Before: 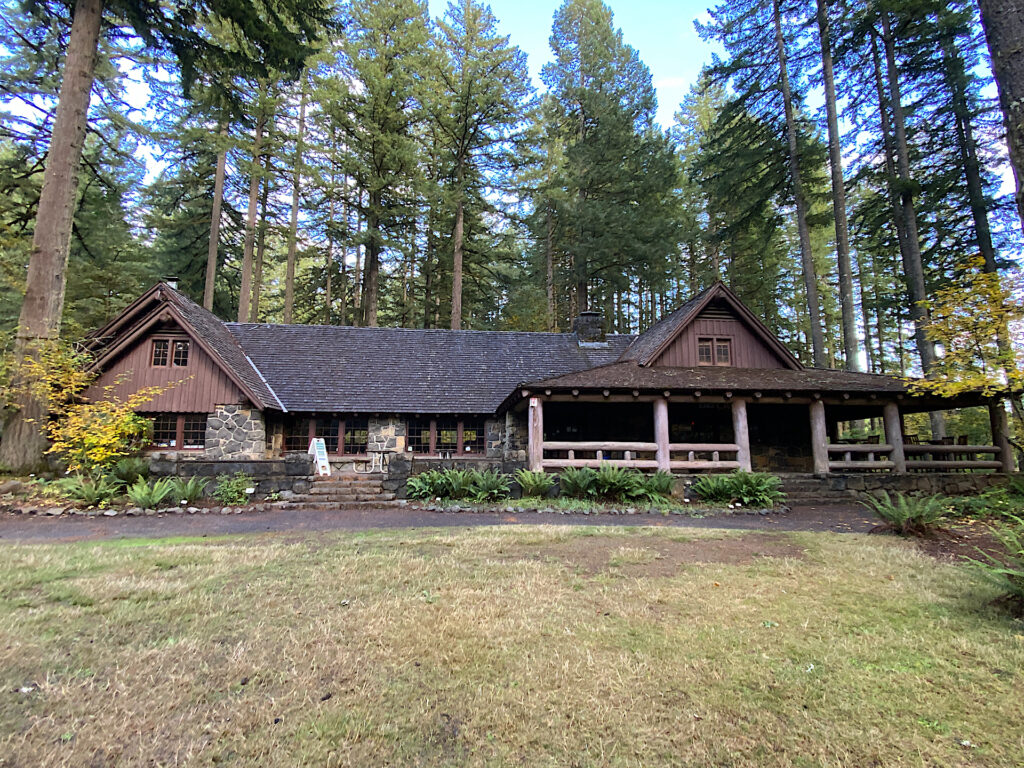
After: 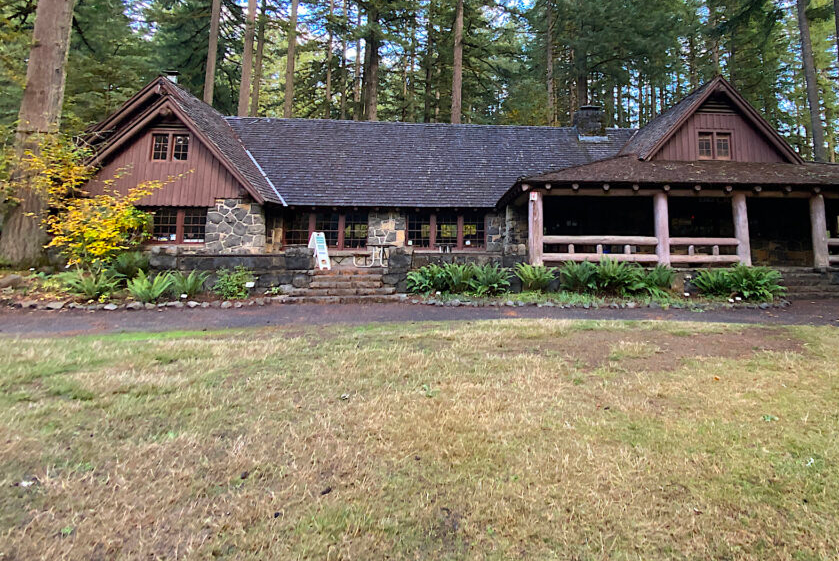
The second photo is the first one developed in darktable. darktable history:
crop: top 26.947%, right 18.02%
